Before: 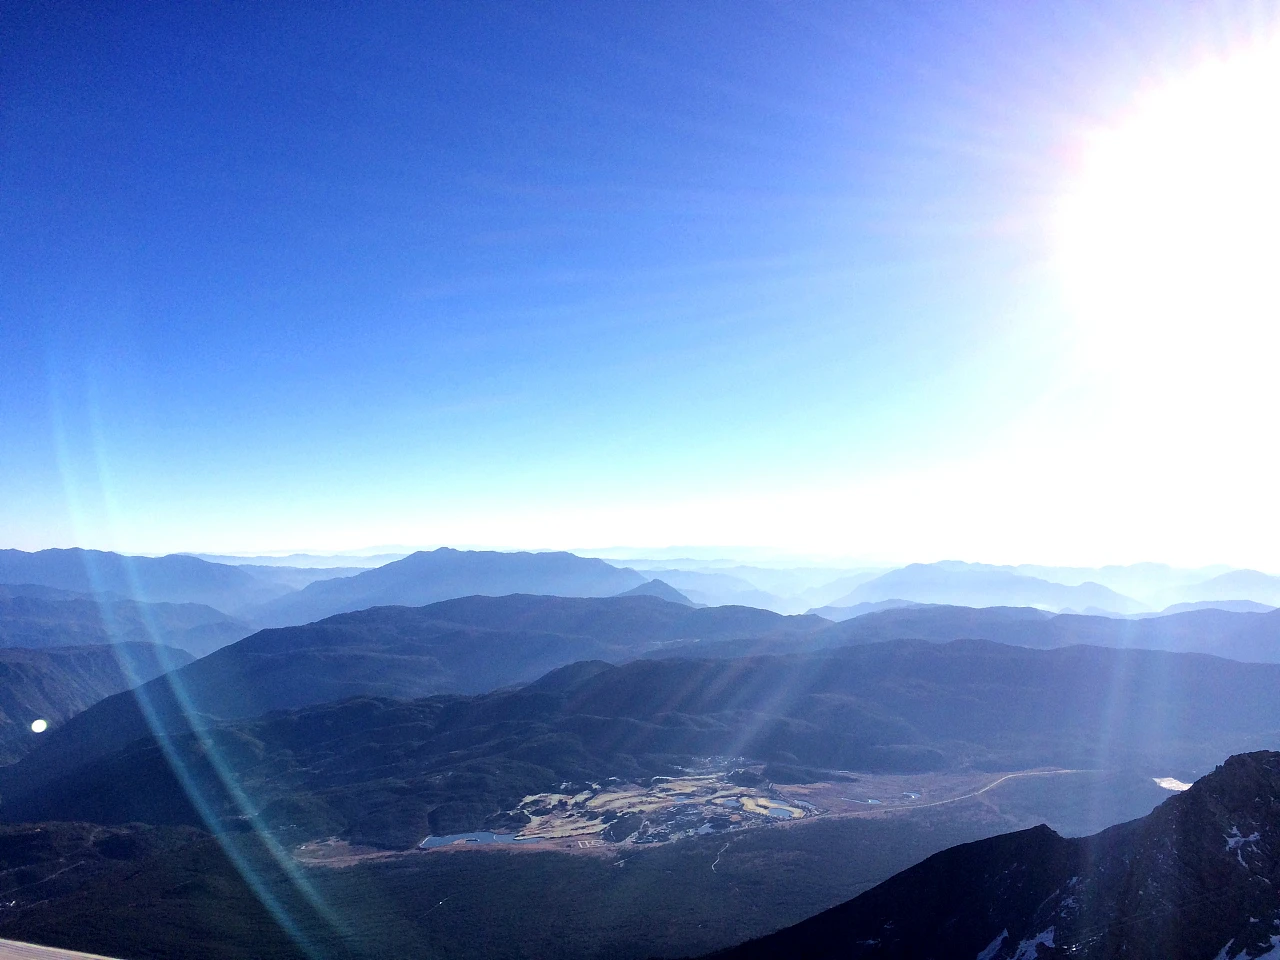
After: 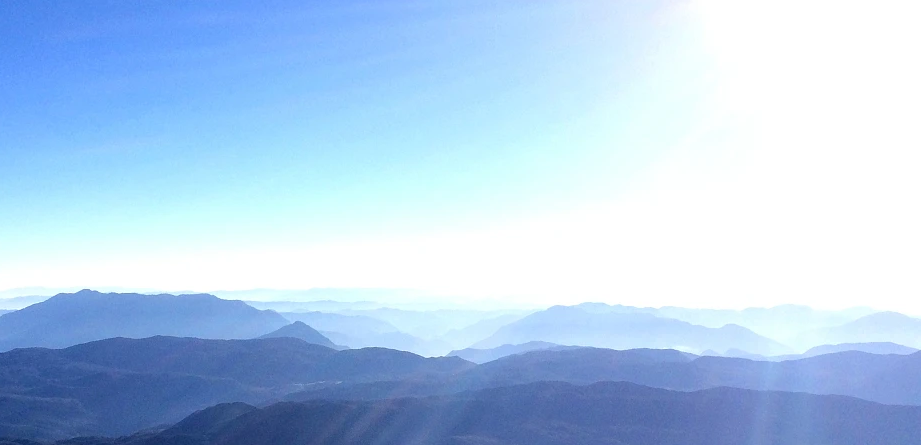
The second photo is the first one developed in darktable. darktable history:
crop and rotate: left 27.975%, top 26.978%, bottom 26.61%
